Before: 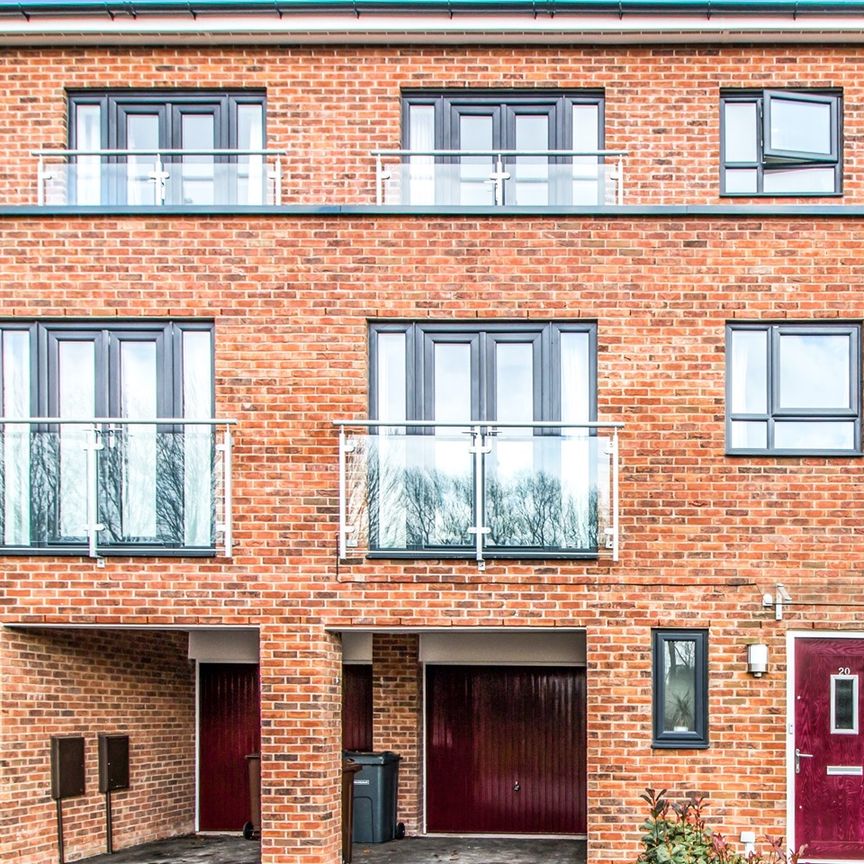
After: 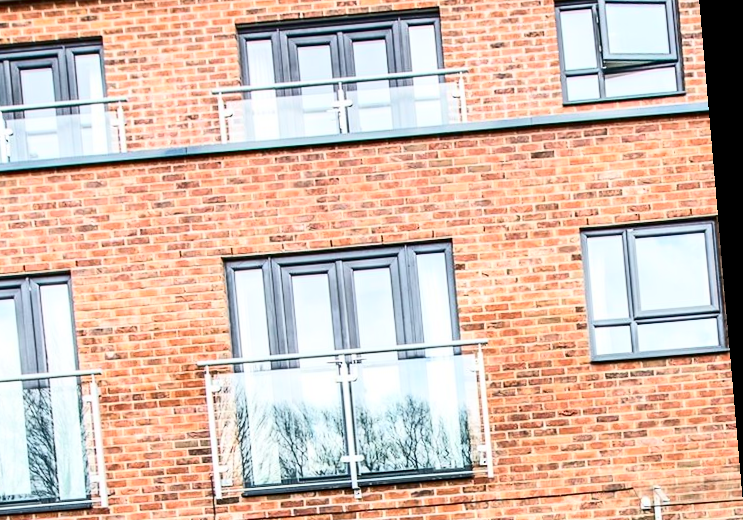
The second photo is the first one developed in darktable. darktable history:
contrast brightness saturation: contrast 0.28
rotate and perspective: rotation -4.98°, automatic cropping off
crop: left 18.38%, top 11.092%, right 2.134%, bottom 33.217%
